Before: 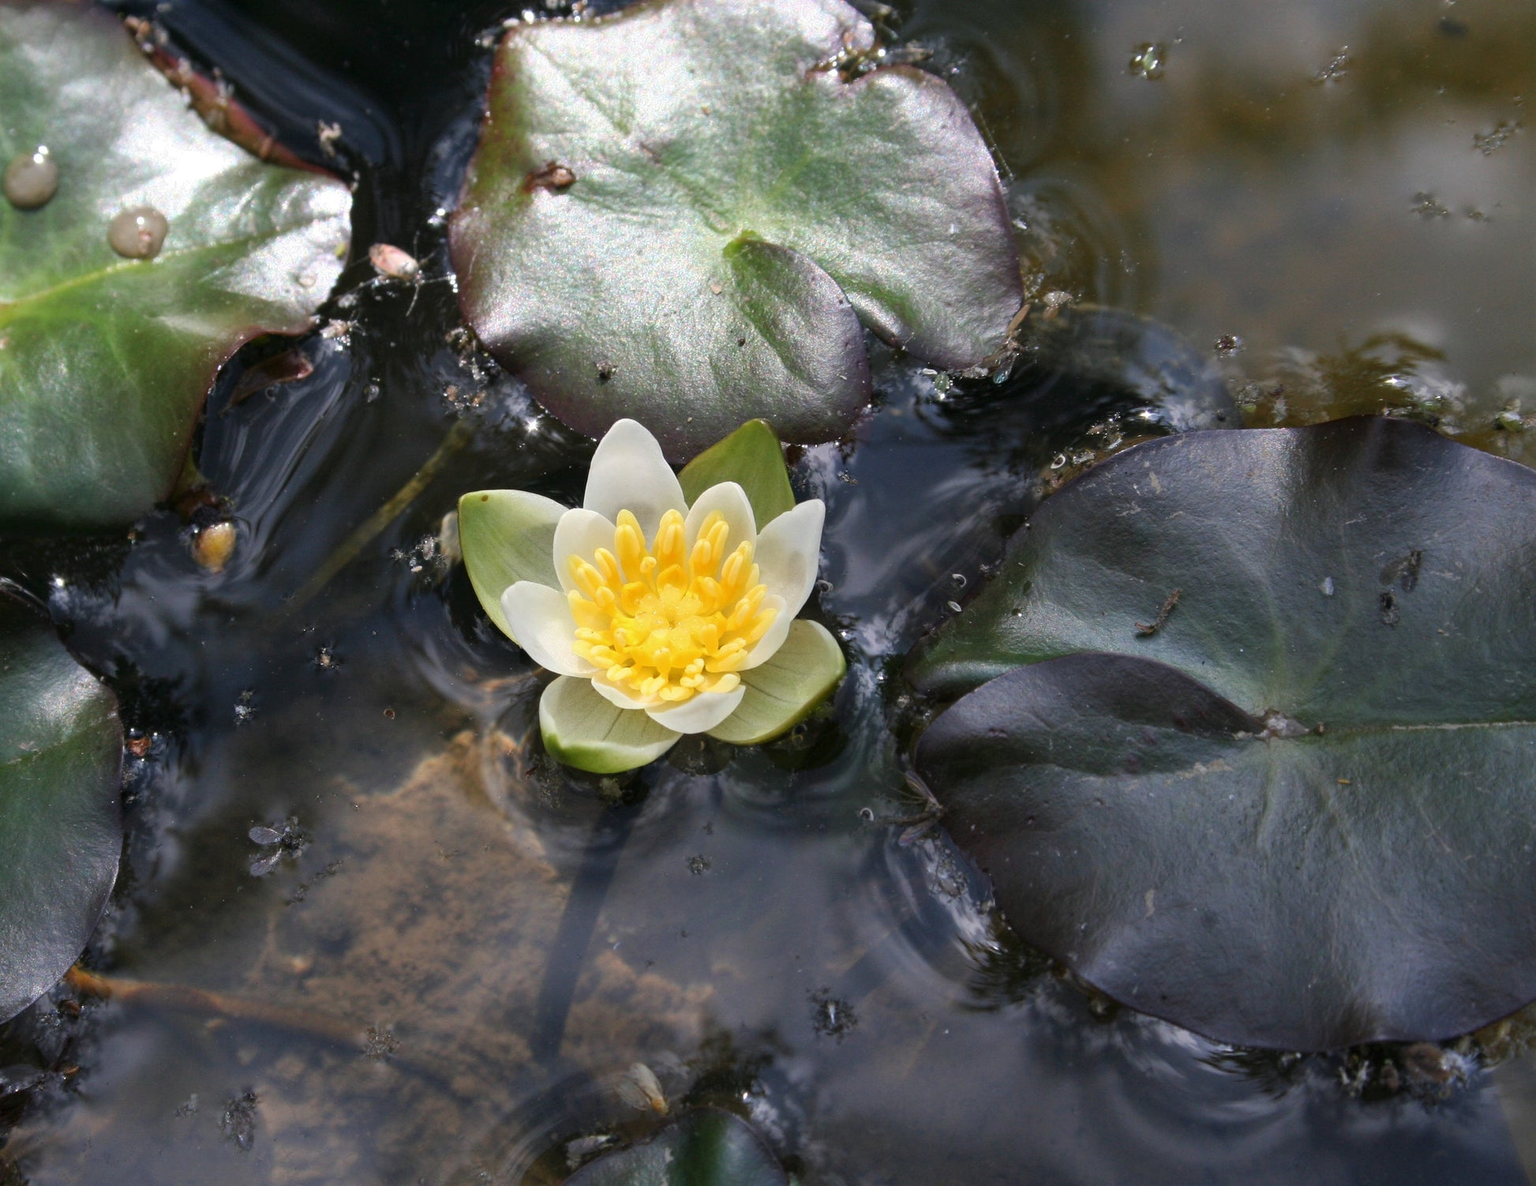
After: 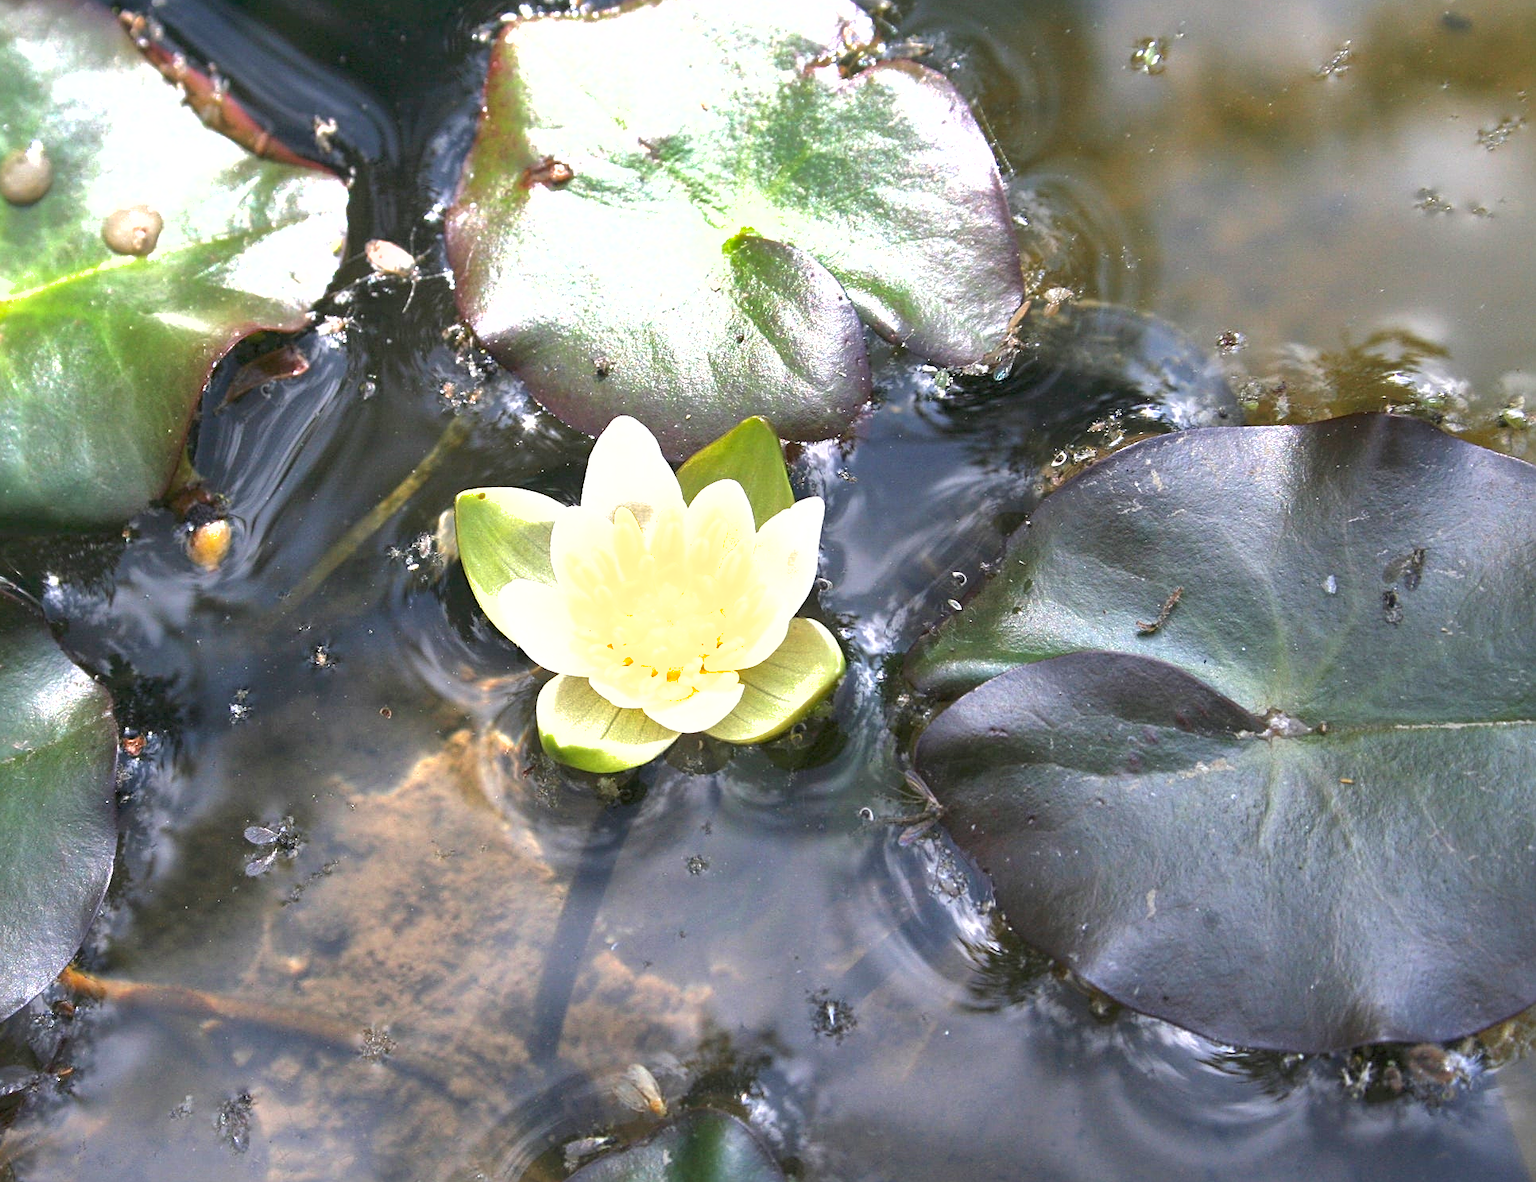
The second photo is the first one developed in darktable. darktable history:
shadows and highlights: on, module defaults
sharpen: on, module defaults
exposure: black level correction 0, exposure 1.475 EV, compensate highlight preservation false
crop: left 0.442%, top 0.511%, right 0.19%, bottom 0.382%
